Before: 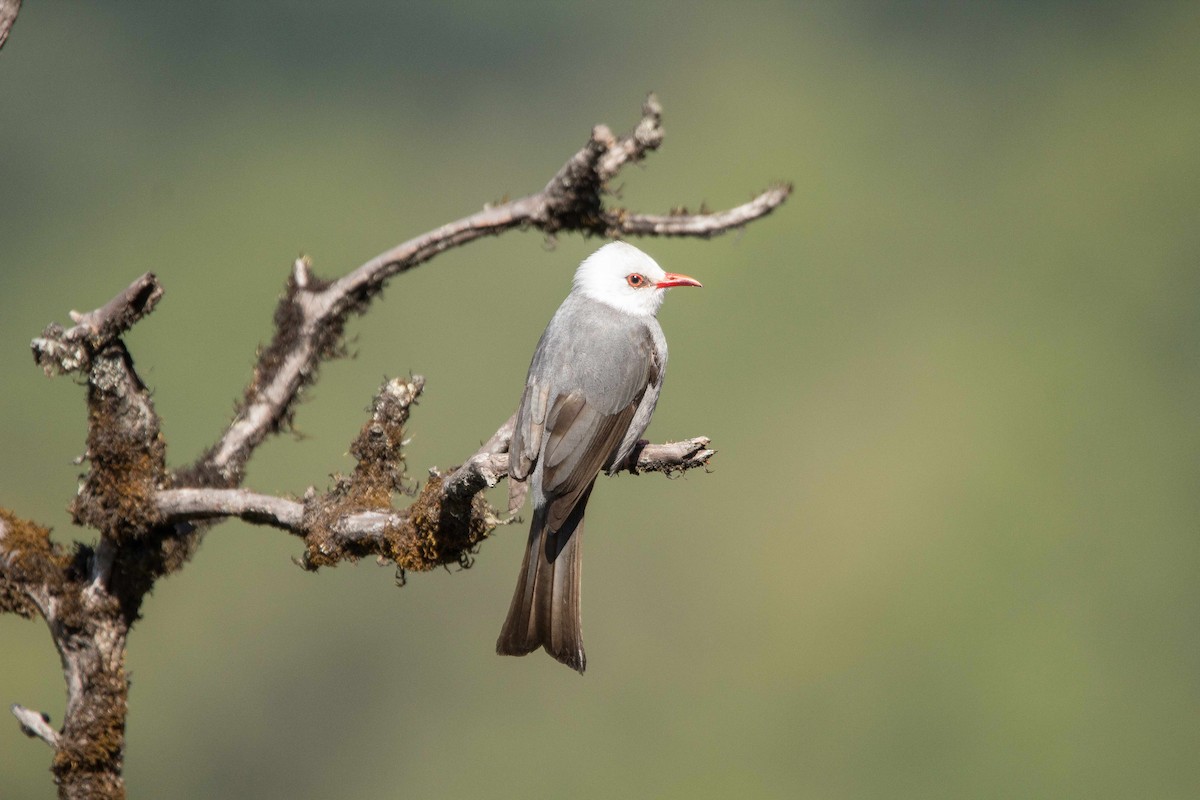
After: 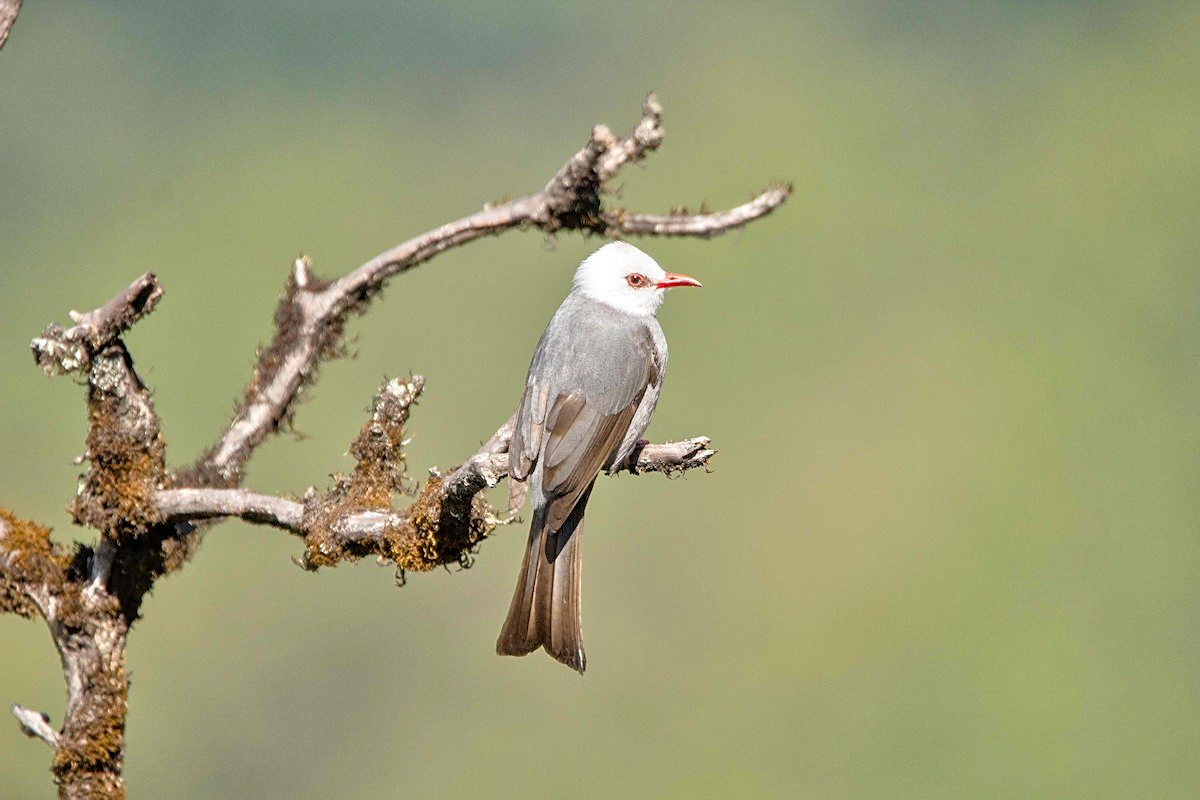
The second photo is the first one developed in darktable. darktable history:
color balance rgb: perceptual saturation grading › global saturation 20%, perceptual saturation grading › highlights -25%, perceptual saturation grading › shadows 25%
sharpen: on, module defaults
tone equalizer: -7 EV 0.15 EV, -6 EV 0.6 EV, -5 EV 1.15 EV, -4 EV 1.33 EV, -3 EV 1.15 EV, -2 EV 0.6 EV, -1 EV 0.15 EV, mask exposure compensation -0.5 EV
